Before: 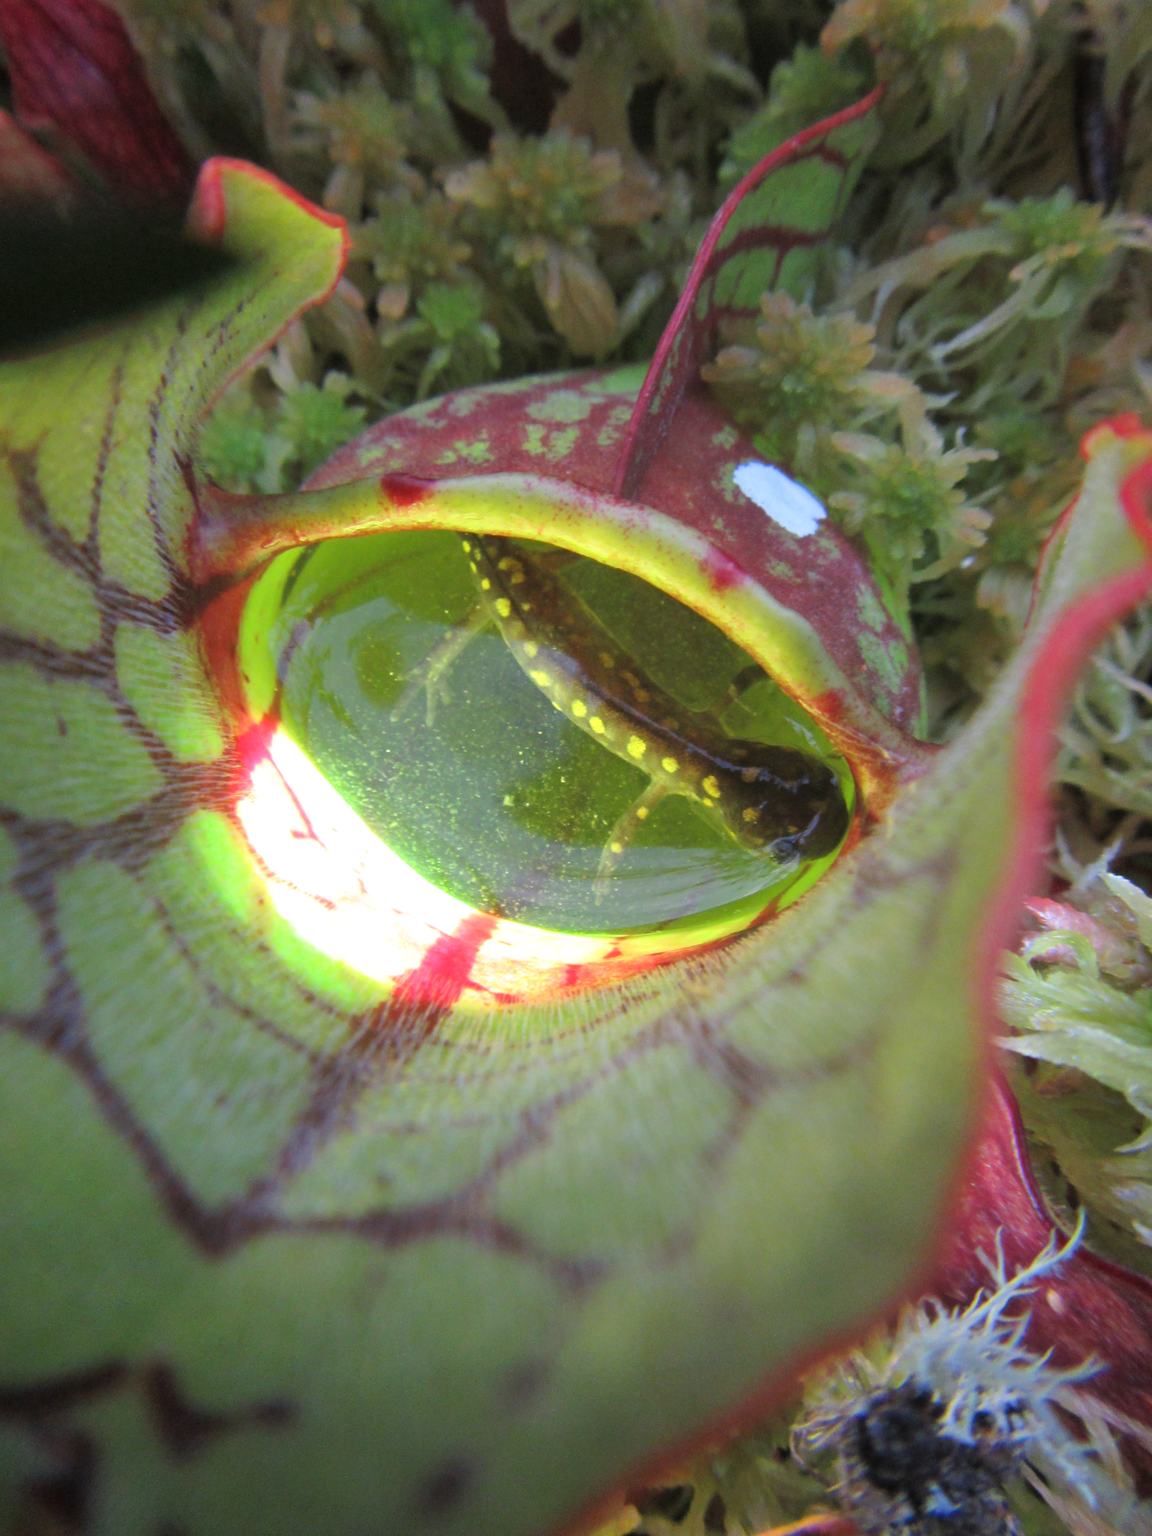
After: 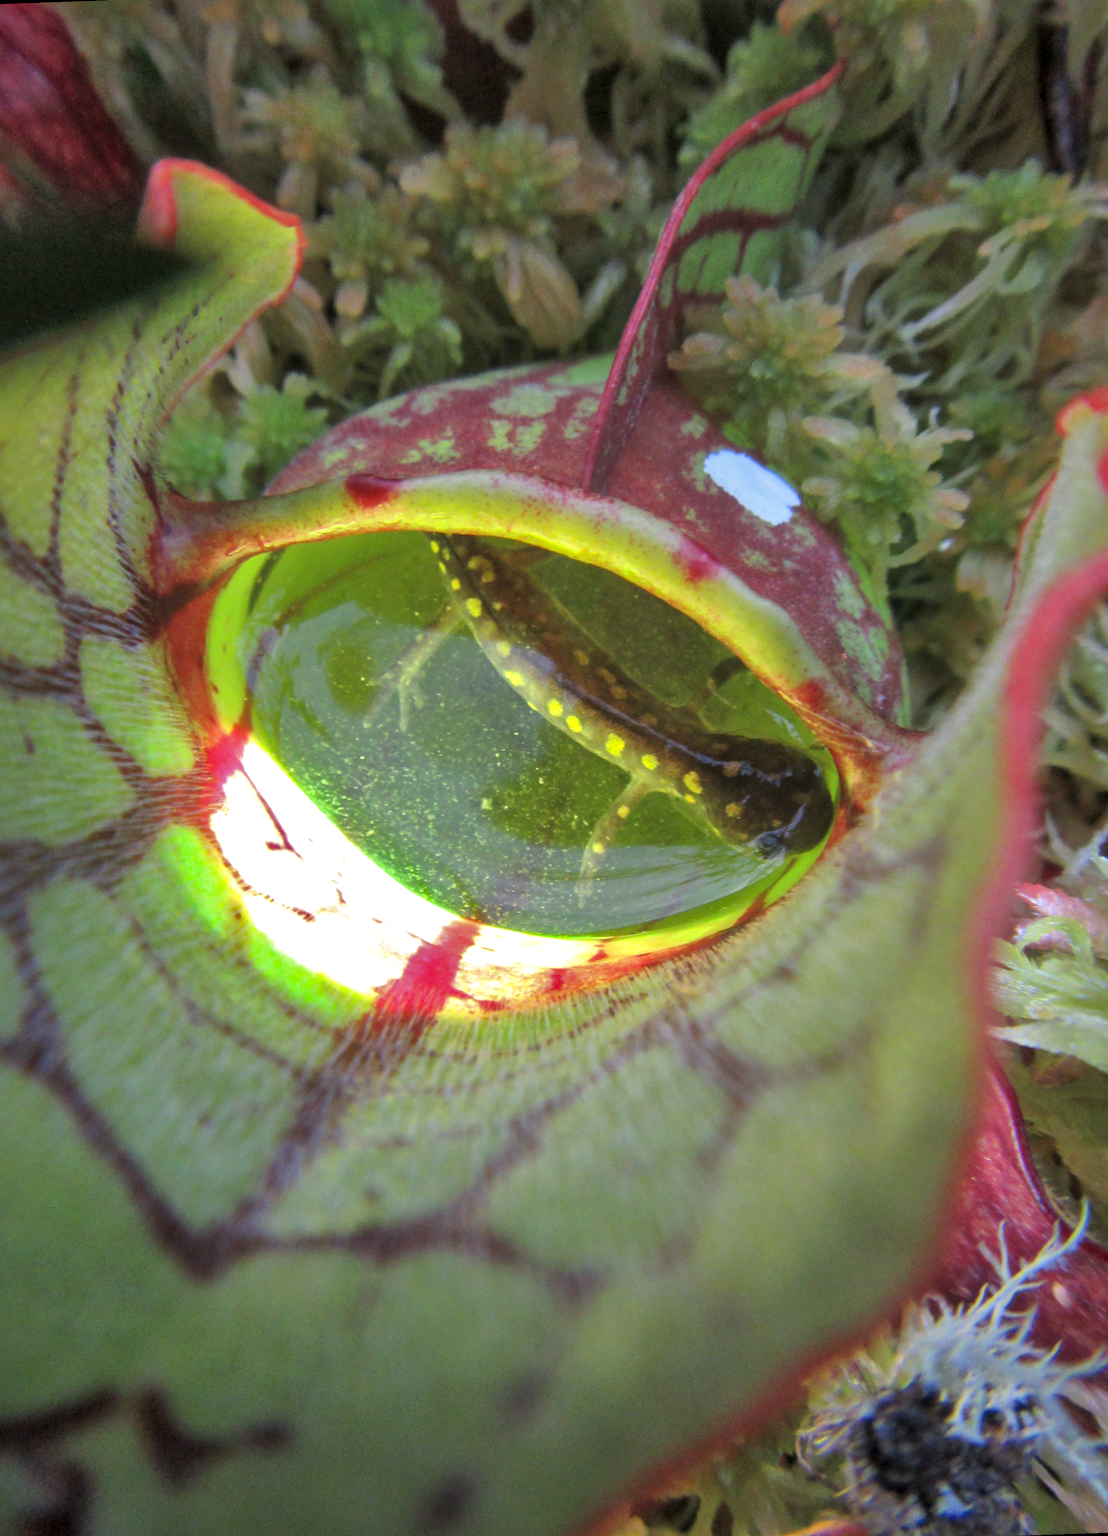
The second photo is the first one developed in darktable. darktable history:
shadows and highlights: highlights -60
local contrast: on, module defaults
rotate and perspective: rotation -2°, crop left 0.022, crop right 0.978, crop top 0.049, crop bottom 0.951
